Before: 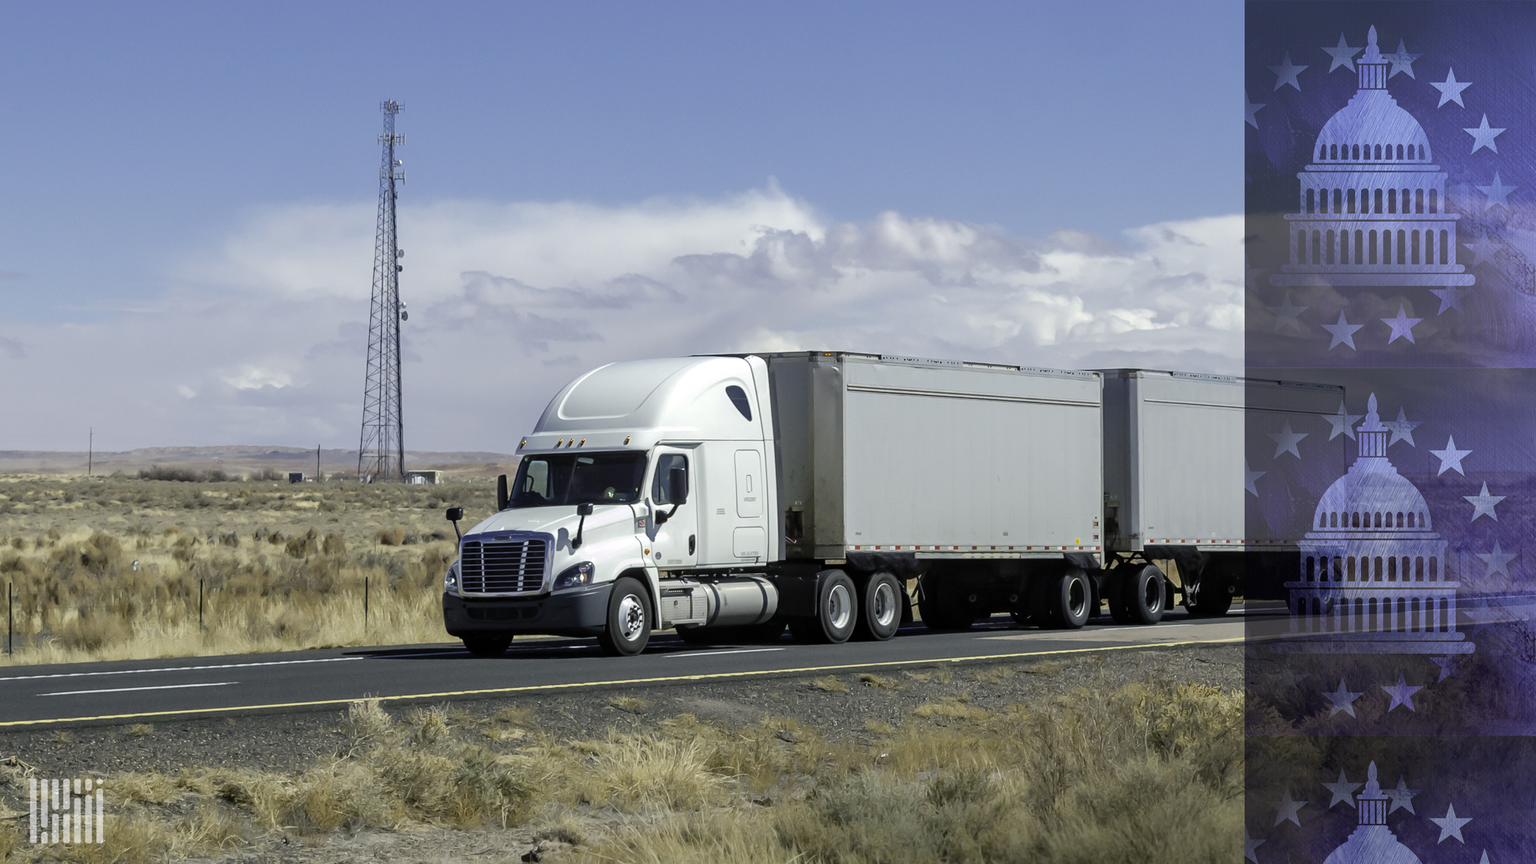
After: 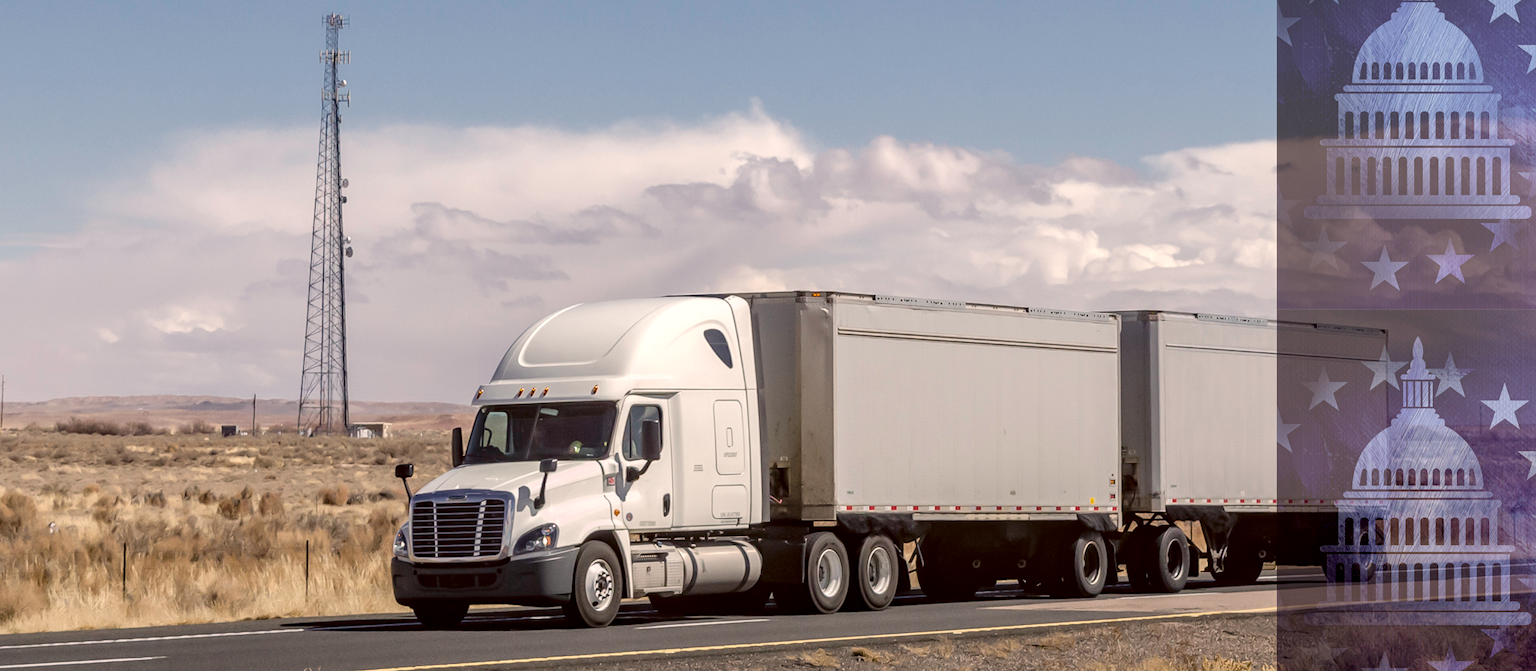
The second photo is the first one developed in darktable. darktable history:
color correction: highlights a* 10.19, highlights b* 9.66, shadows a* 8.29, shadows b* 8.14, saturation 0.824
local contrast: on, module defaults
crop: left 5.771%, top 10.207%, right 3.635%, bottom 19.43%
